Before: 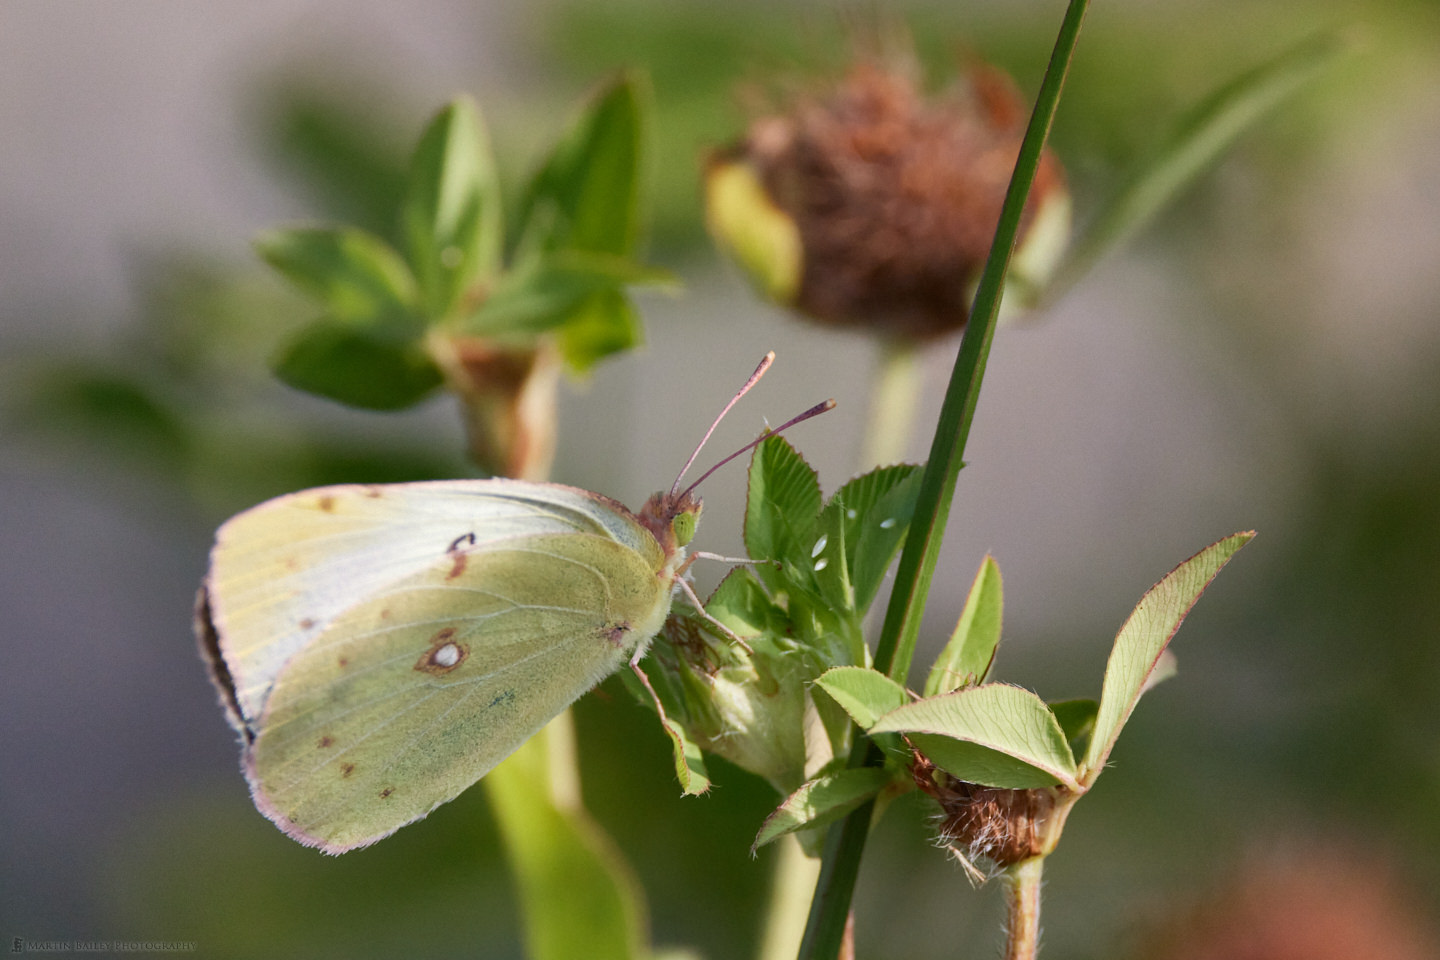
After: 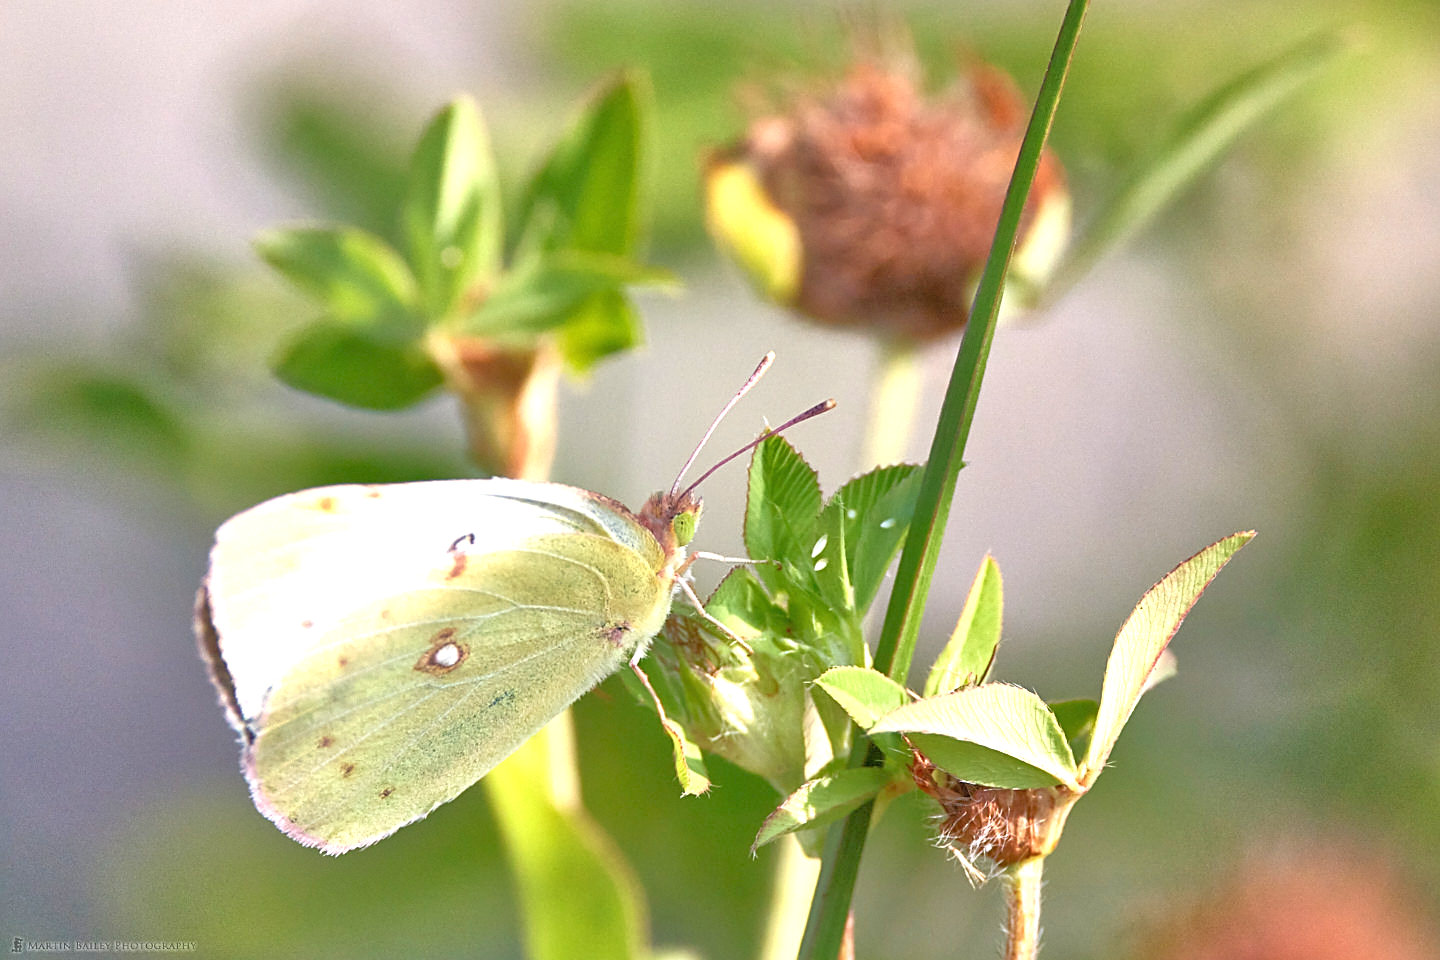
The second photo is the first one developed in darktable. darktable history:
sharpen: on, module defaults
exposure: black level correction 0, exposure 1.107 EV, compensate highlight preservation false
tone equalizer: -7 EV 0.162 EV, -6 EV 0.58 EV, -5 EV 1.18 EV, -4 EV 1.32 EV, -3 EV 1.14 EV, -2 EV 0.6 EV, -1 EV 0.159 EV
